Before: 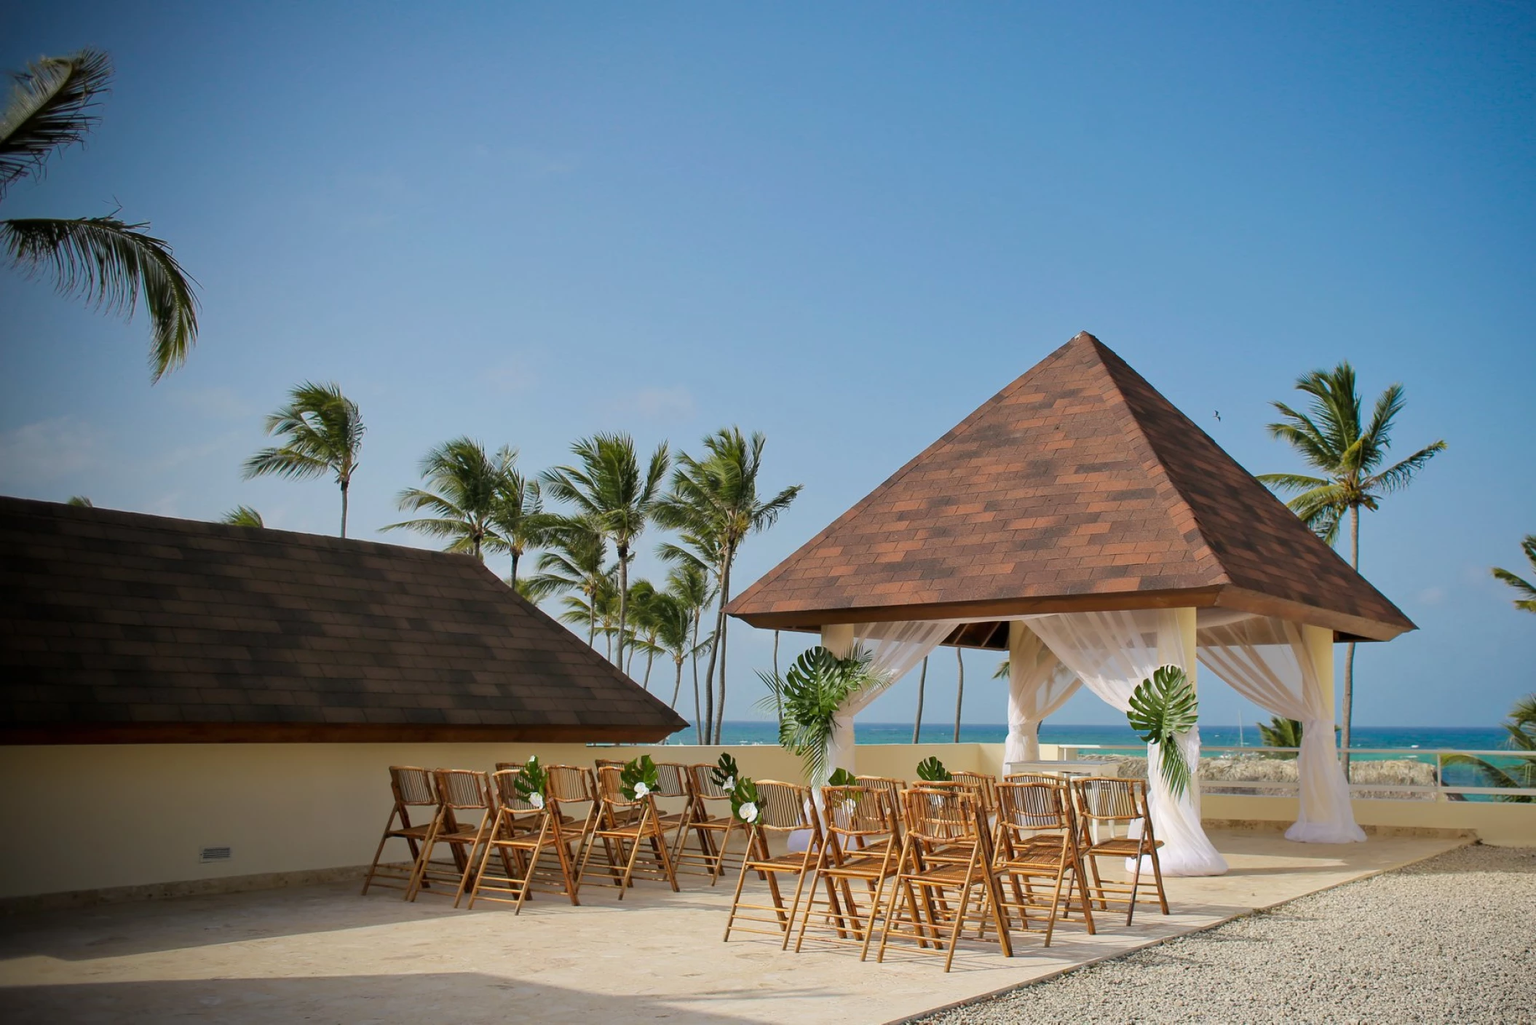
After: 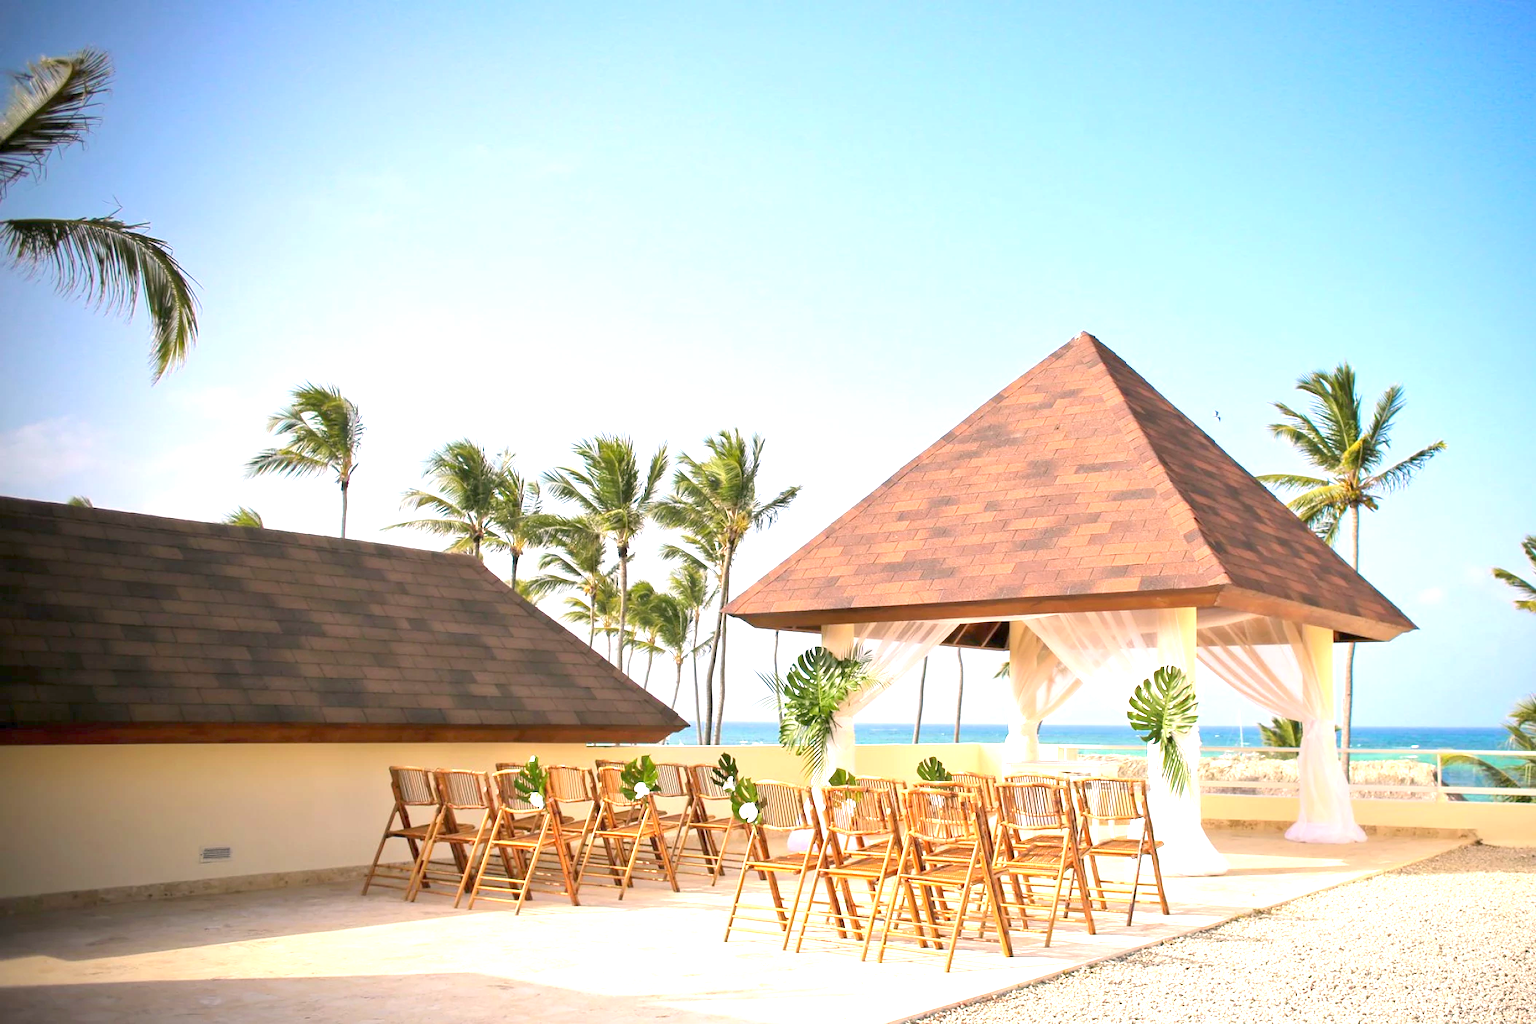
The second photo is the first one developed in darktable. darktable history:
color balance rgb: perceptual saturation grading › global saturation -0.31%, global vibrance -8%, contrast -13%, saturation formula JzAzBz (2021)
exposure: exposure 2.003 EV, compensate highlight preservation false
color correction: highlights a* 7.34, highlights b* 4.37
